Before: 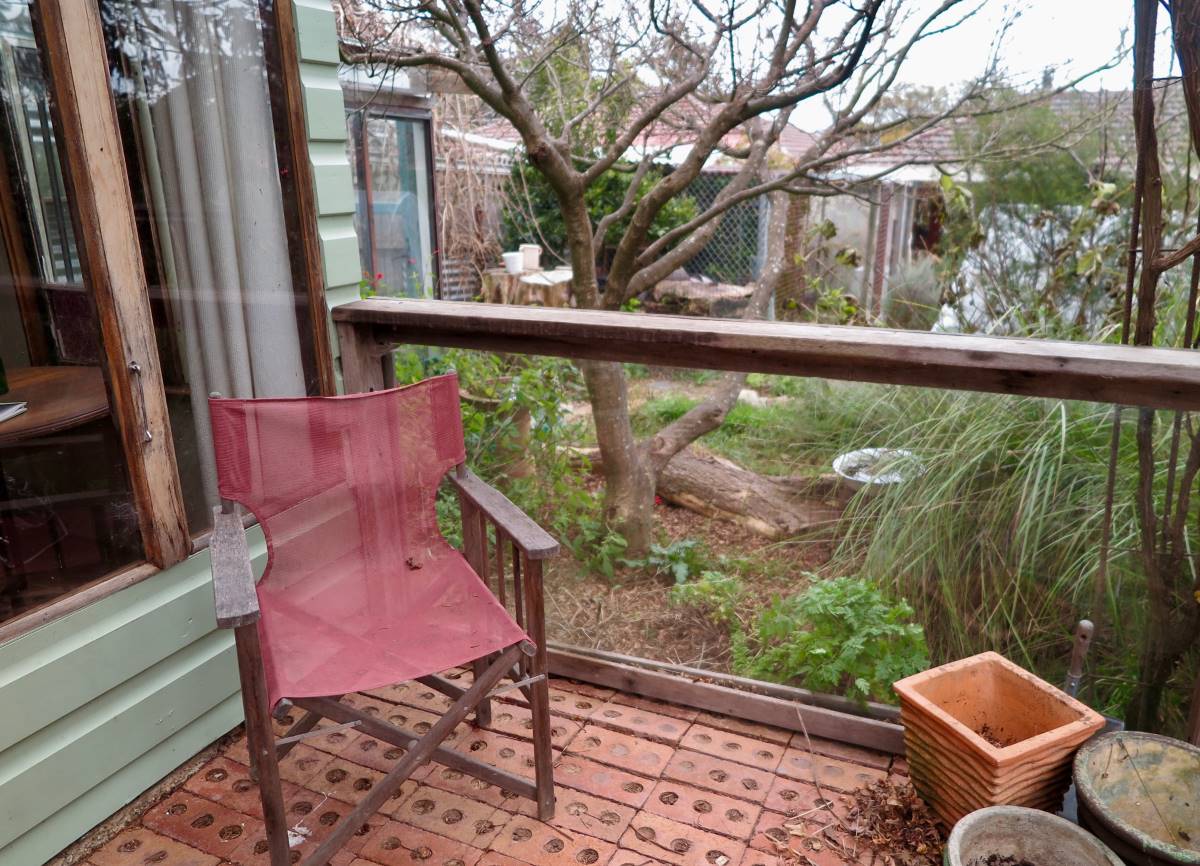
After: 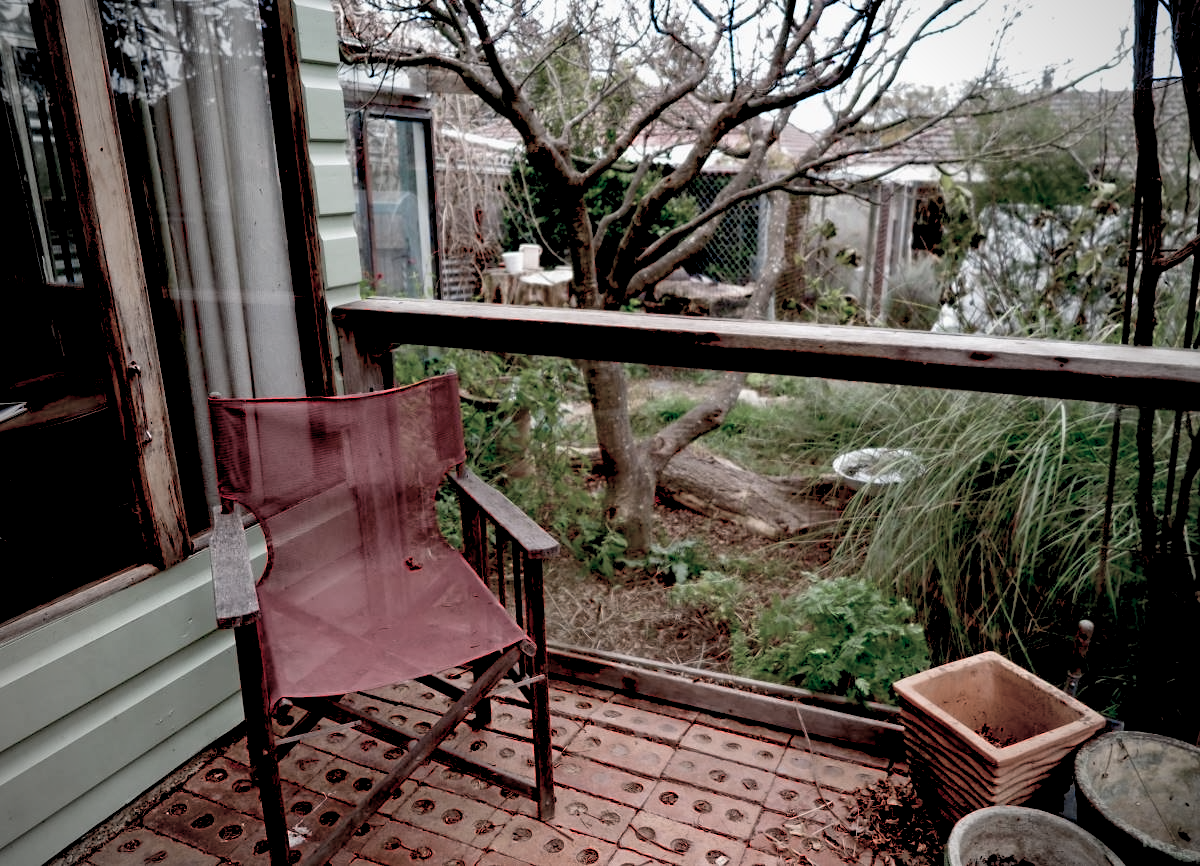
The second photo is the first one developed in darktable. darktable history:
color balance rgb: linear chroma grading › global chroma -16.06%, perceptual saturation grading › global saturation -32.85%, global vibrance -23.56%
color equalizer: brightness › red 0.89, brightness › orange 0.902, brightness › yellow 0.89, brightness › green 0.902, brightness › magenta 0.925
exposure: black level correction 0.056, compensate highlight preservation false
vignetting: on, module defaults
